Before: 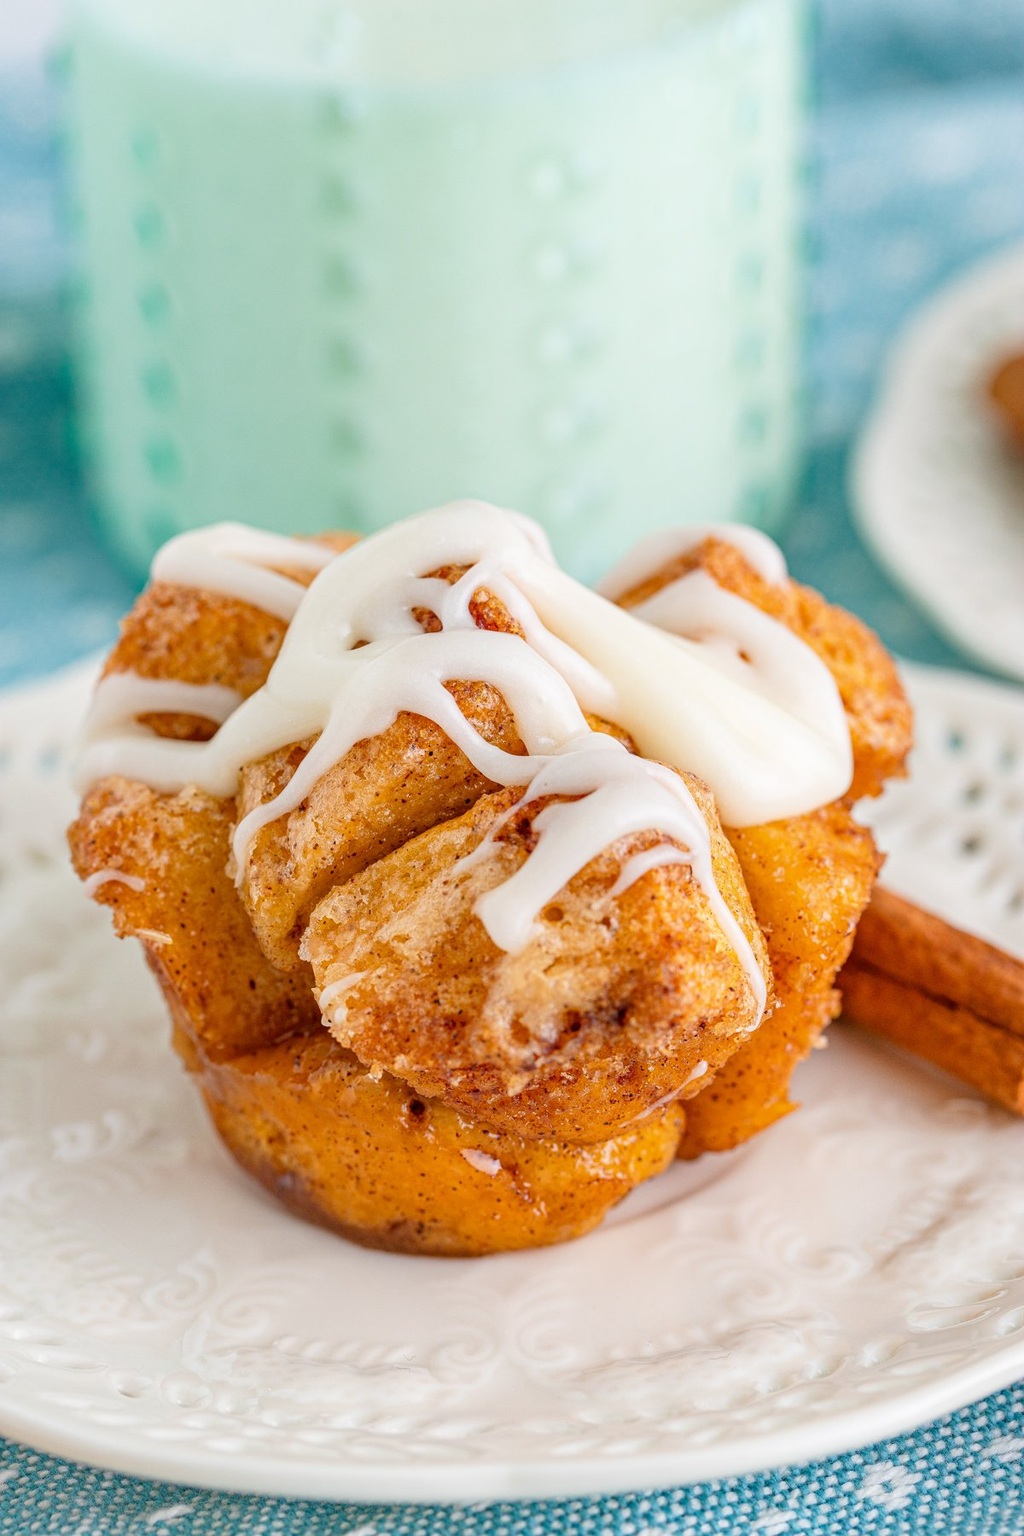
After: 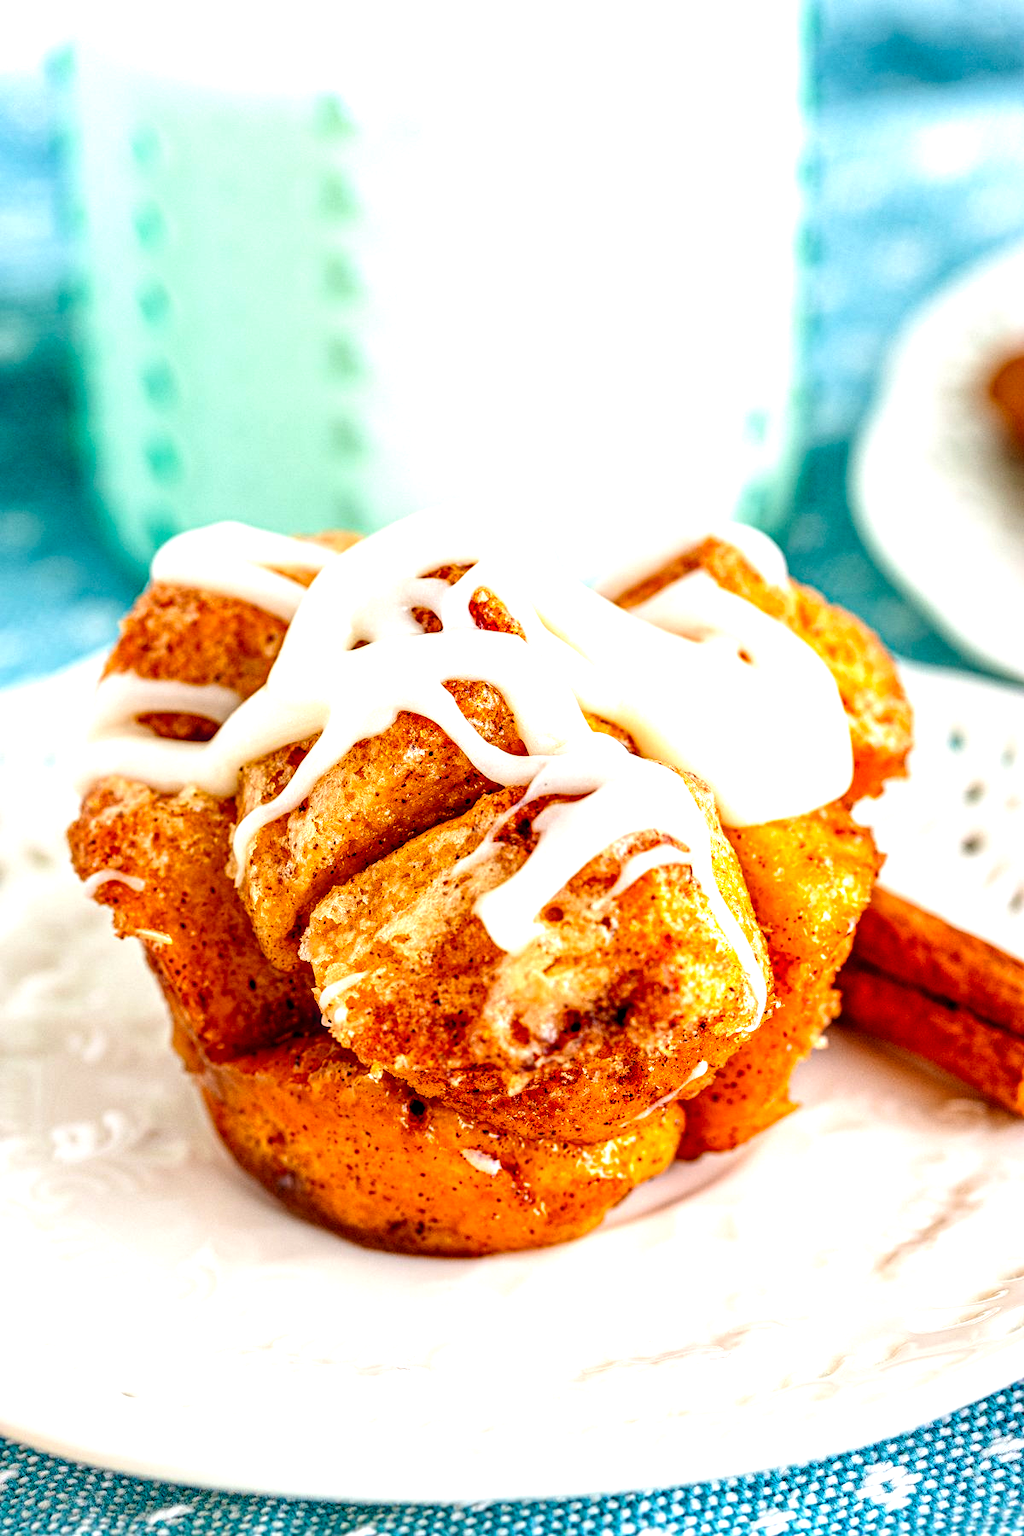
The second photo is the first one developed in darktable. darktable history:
filmic rgb: black relative exposure -8.28 EV, white relative exposure 2.23 EV, hardness 7.19, latitude 84.85%, contrast 1.679, highlights saturation mix -3.82%, shadows ↔ highlights balance -1.95%, add noise in highlights 0.001, preserve chrominance no, color science v3 (2019), use custom middle-gray values true, iterations of high-quality reconstruction 0, contrast in highlights soft
local contrast: on, module defaults
contrast brightness saturation: contrast 0.05
